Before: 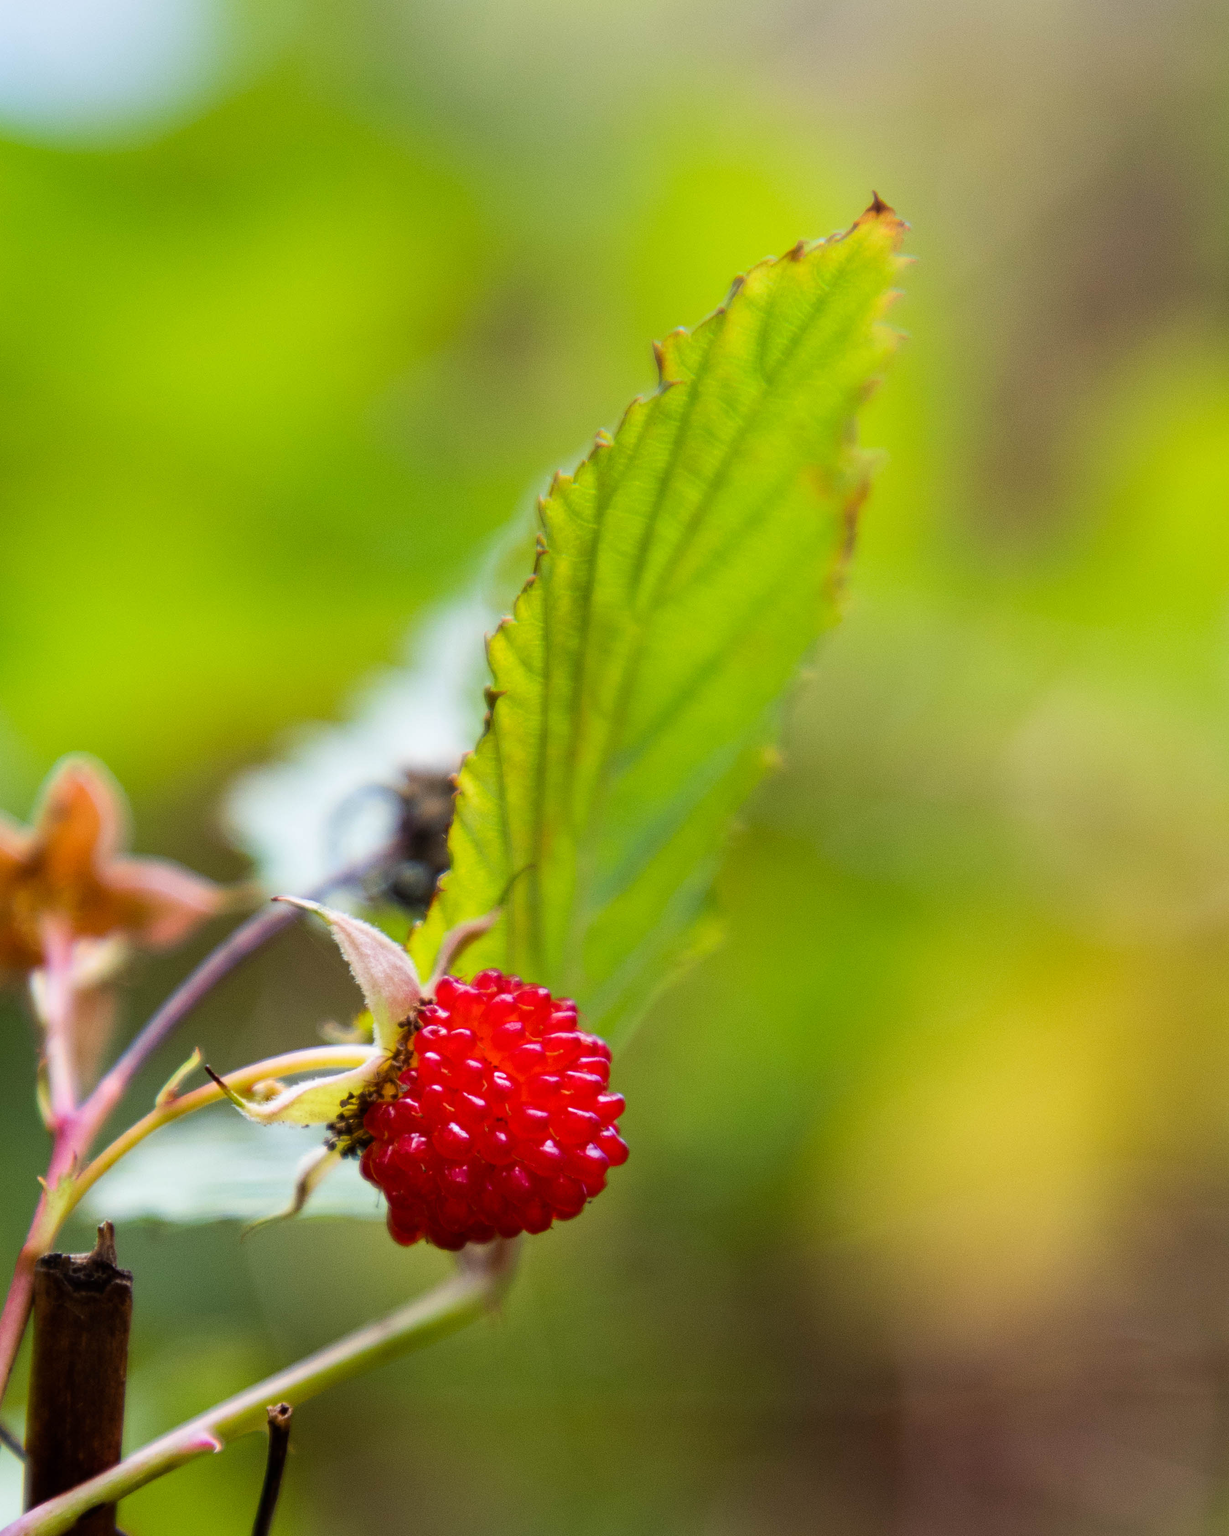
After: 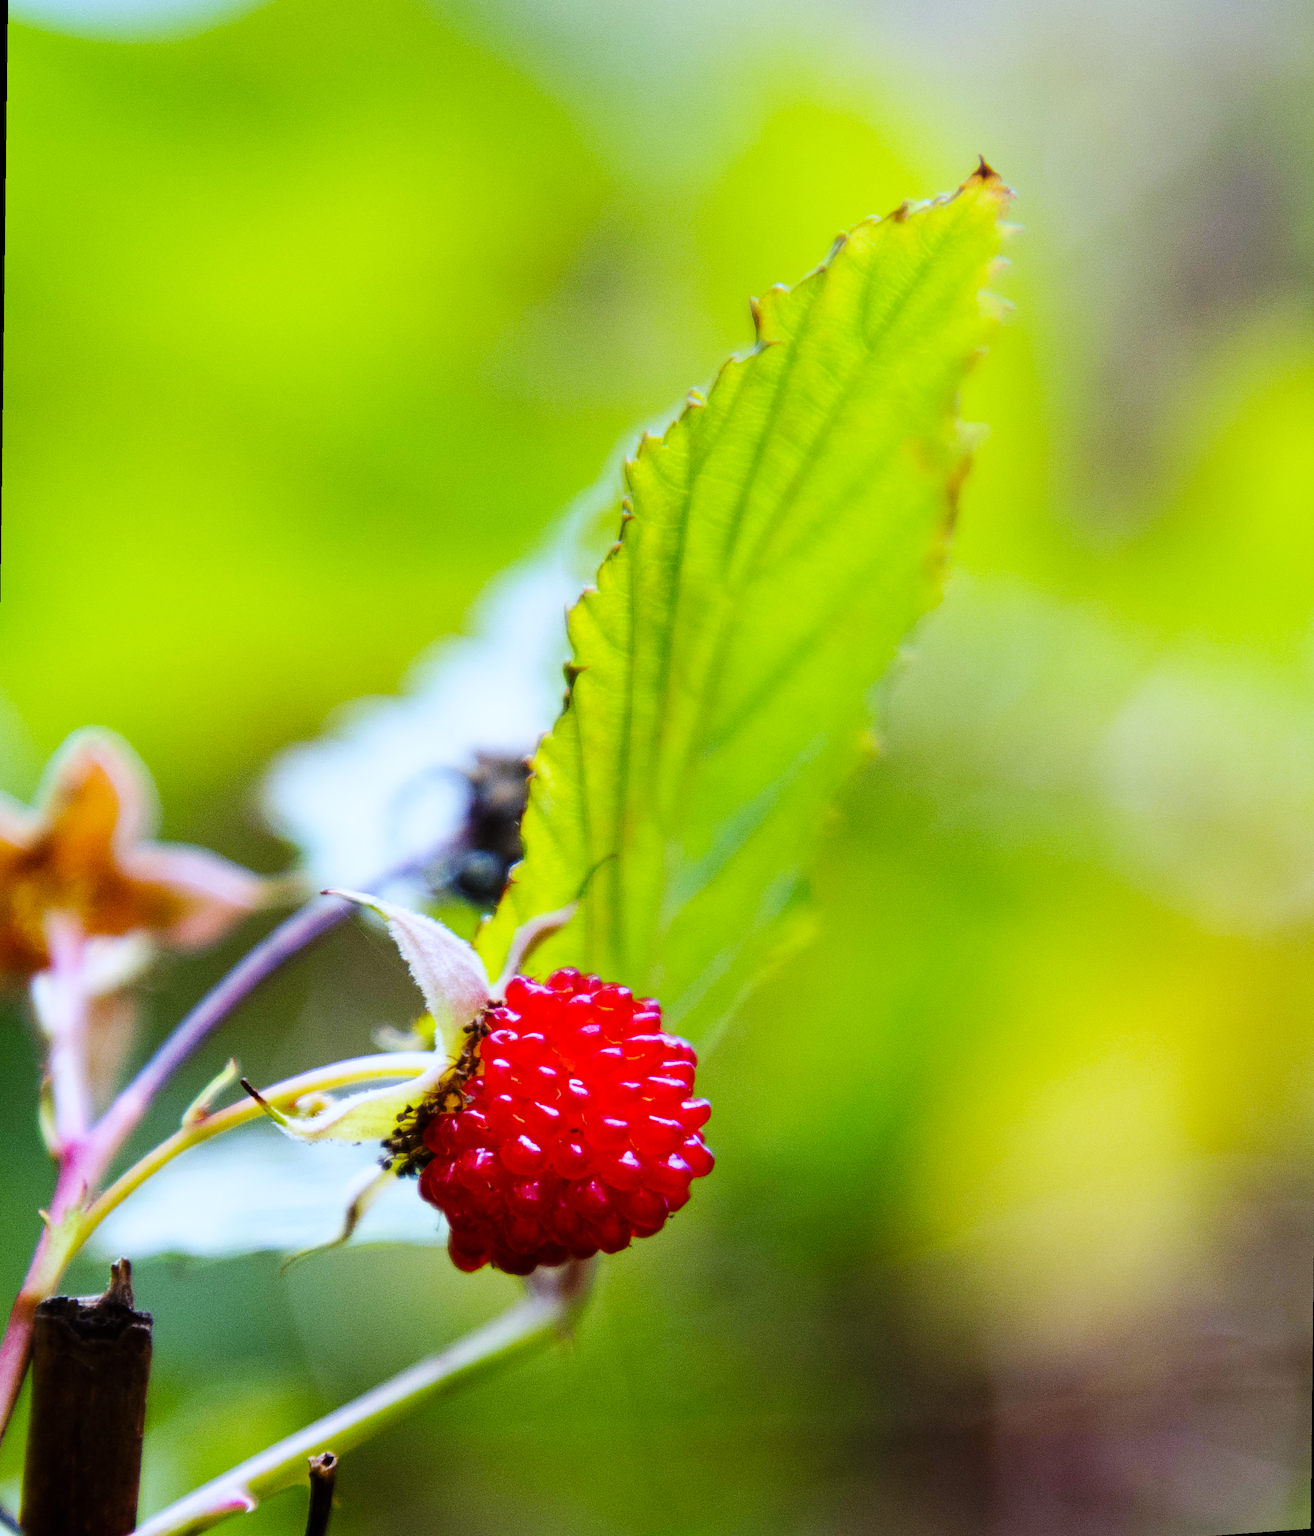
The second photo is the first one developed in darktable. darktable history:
rotate and perspective: rotation 0.679°, lens shift (horizontal) 0.136, crop left 0.009, crop right 0.991, crop top 0.078, crop bottom 0.95
base curve: curves: ch0 [(0, 0) (0.036, 0.025) (0.121, 0.166) (0.206, 0.329) (0.605, 0.79) (1, 1)], preserve colors none
white balance: red 0.871, blue 1.249
